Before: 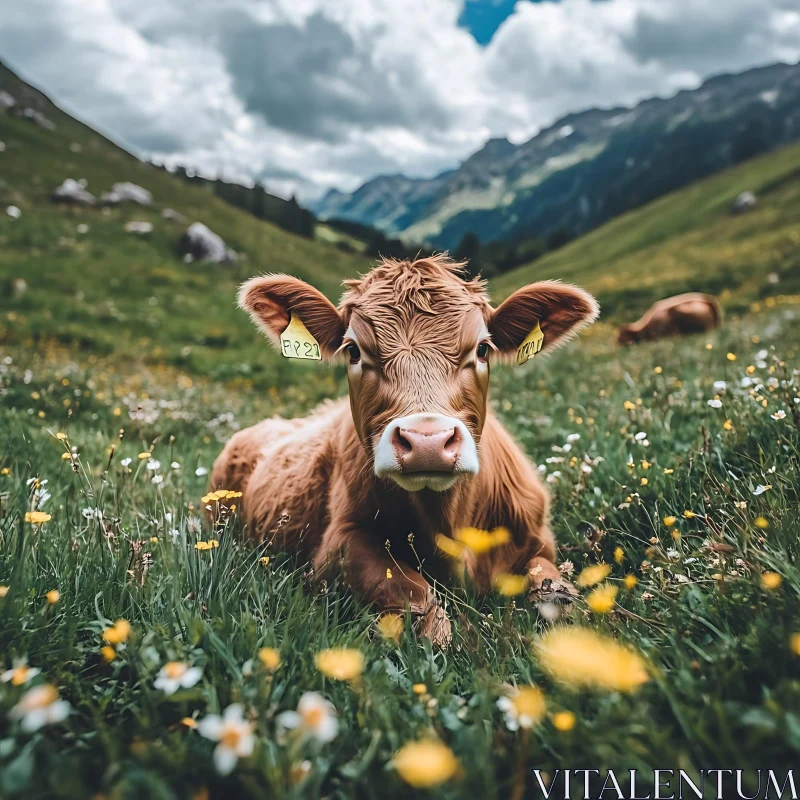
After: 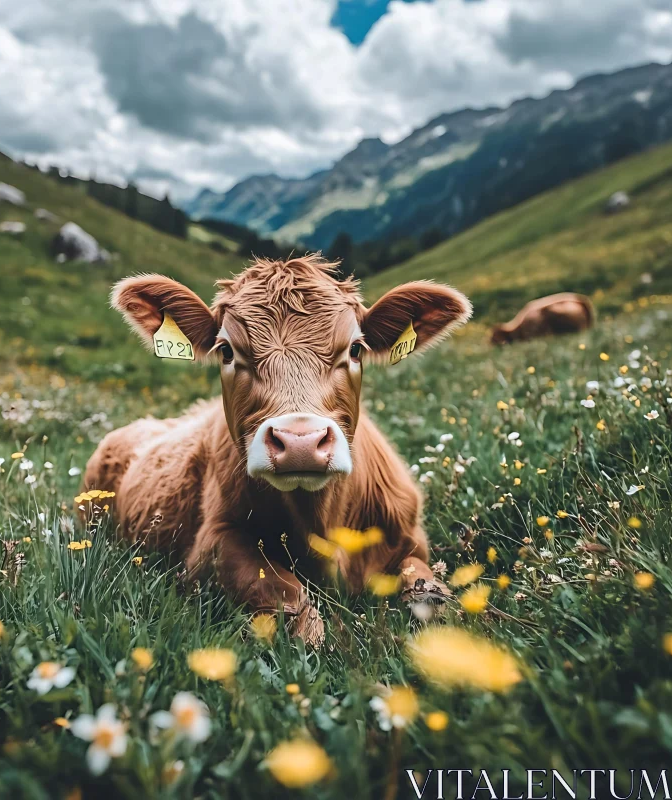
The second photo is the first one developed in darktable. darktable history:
crop: left 15.99%
